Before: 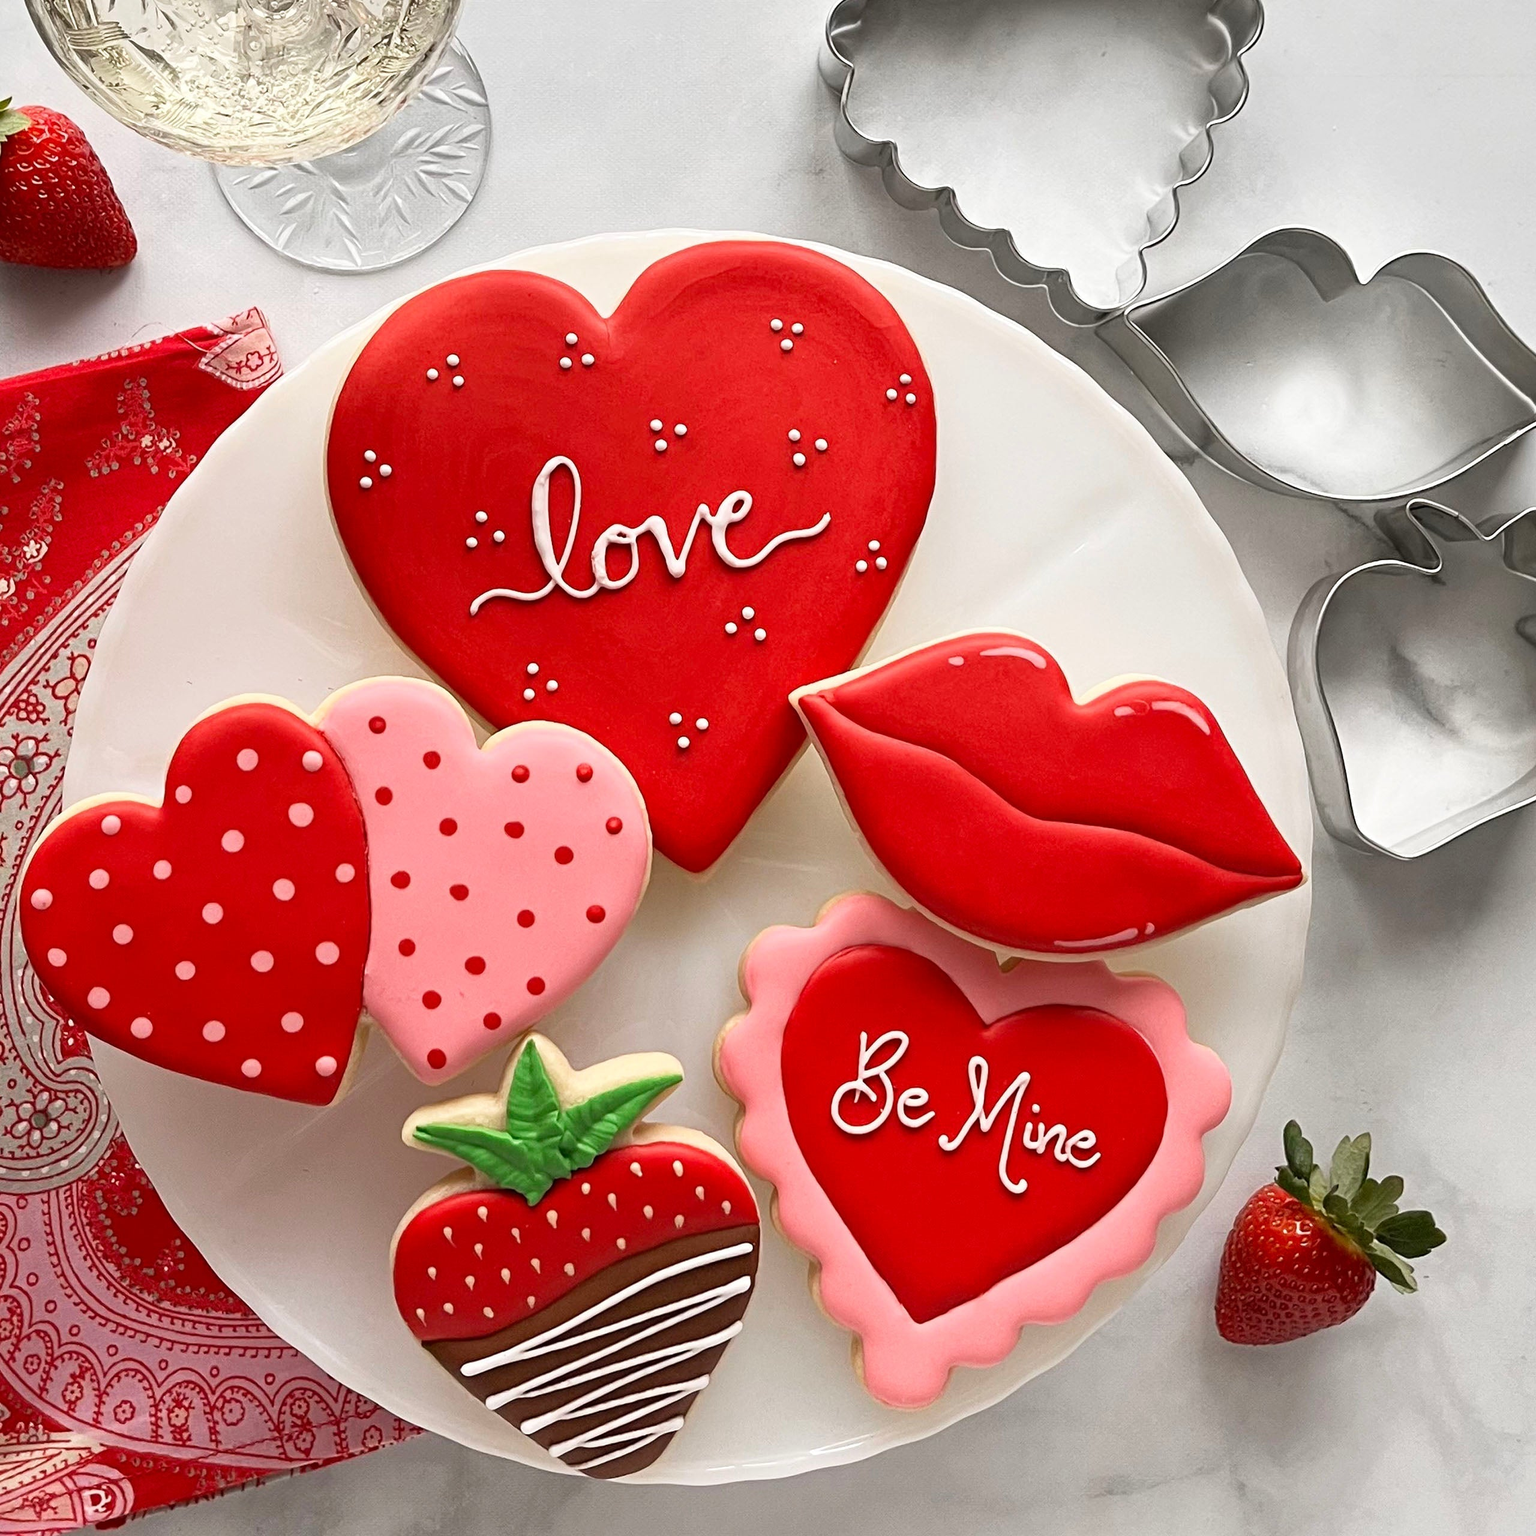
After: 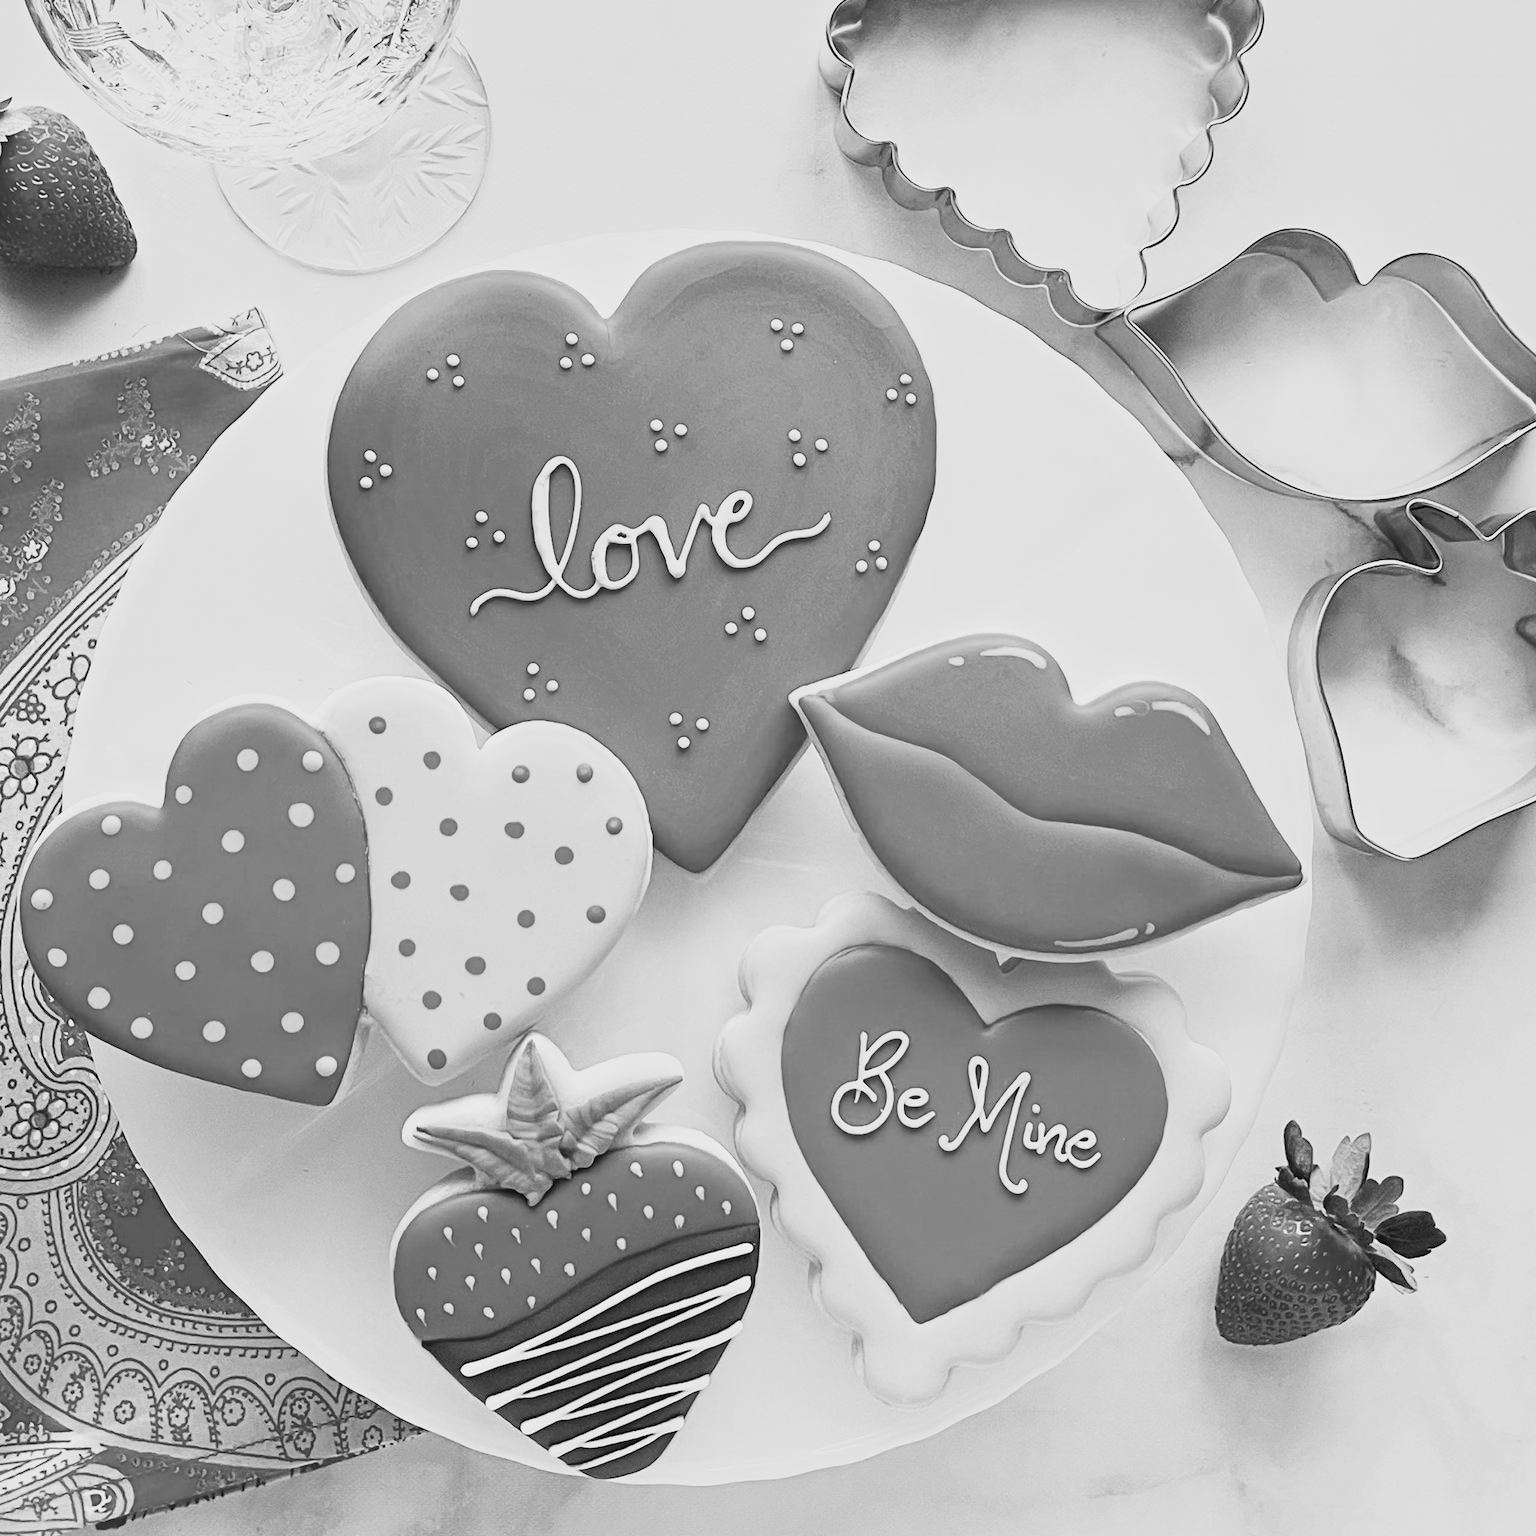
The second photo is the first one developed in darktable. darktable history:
tone curve: curves: ch0 [(0, 0) (0.003, 0.003) (0.011, 0.011) (0.025, 0.024) (0.044, 0.043) (0.069, 0.068) (0.1, 0.098) (0.136, 0.133) (0.177, 0.173) (0.224, 0.22) (0.277, 0.271) (0.335, 0.328) (0.399, 0.39) (0.468, 0.458) (0.543, 0.563) (0.623, 0.64) (0.709, 0.722) (0.801, 0.809) (0.898, 0.902) (1, 1)], preserve colors none
contrast brightness saturation: contrast 0.39, brightness 0.53
monochrome: a 26.22, b 42.67, size 0.8
color balance: lift [1.005, 1.002, 0.998, 0.998], gamma [1, 1.021, 1.02, 0.979], gain [0.923, 1.066, 1.056, 0.934]
filmic rgb: black relative exposure -6.98 EV, white relative exposure 5.63 EV, hardness 2.86
